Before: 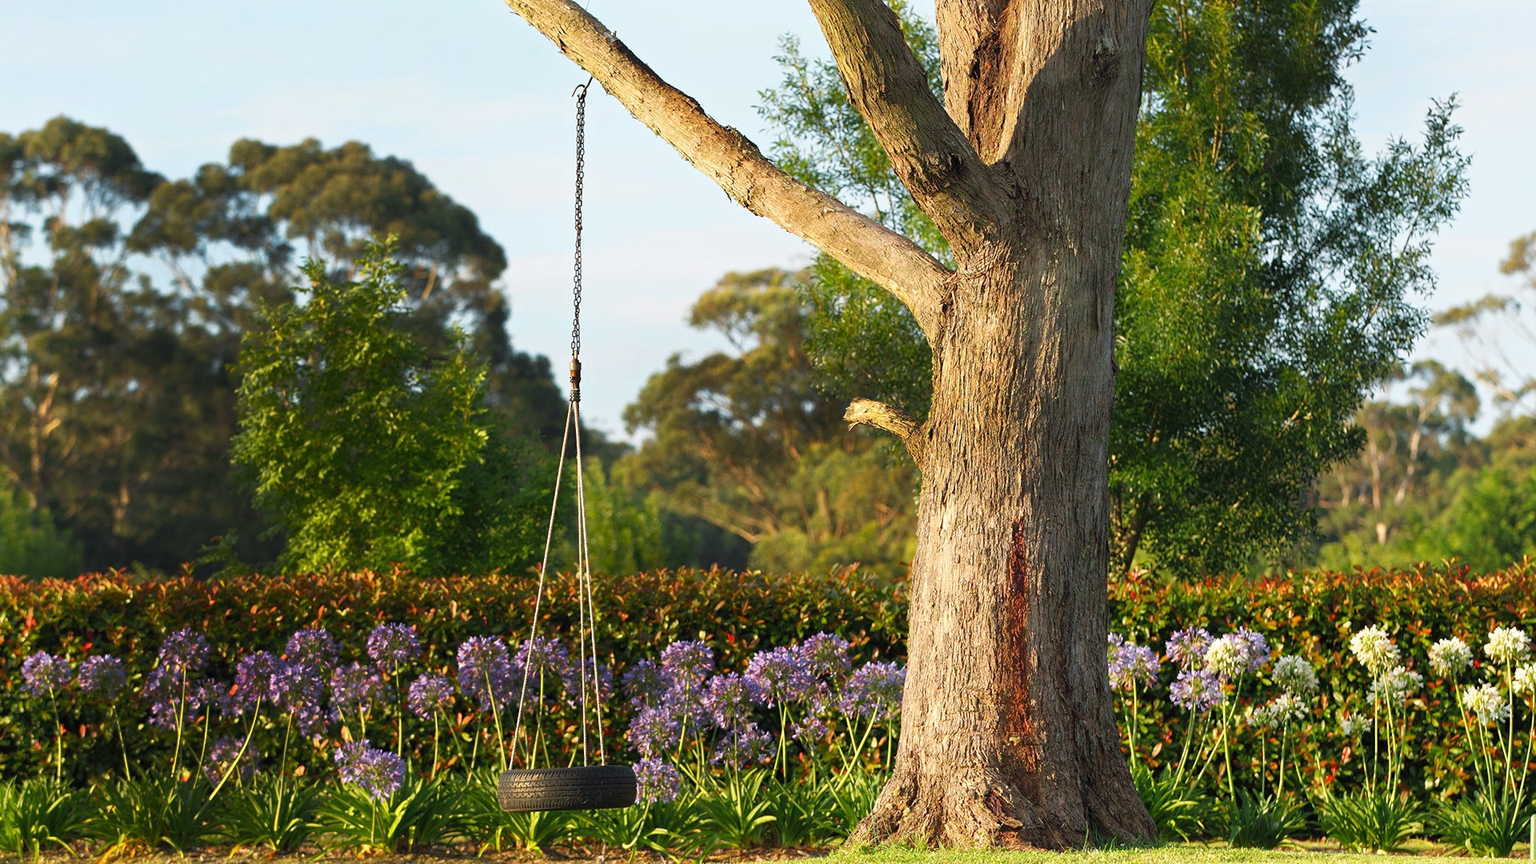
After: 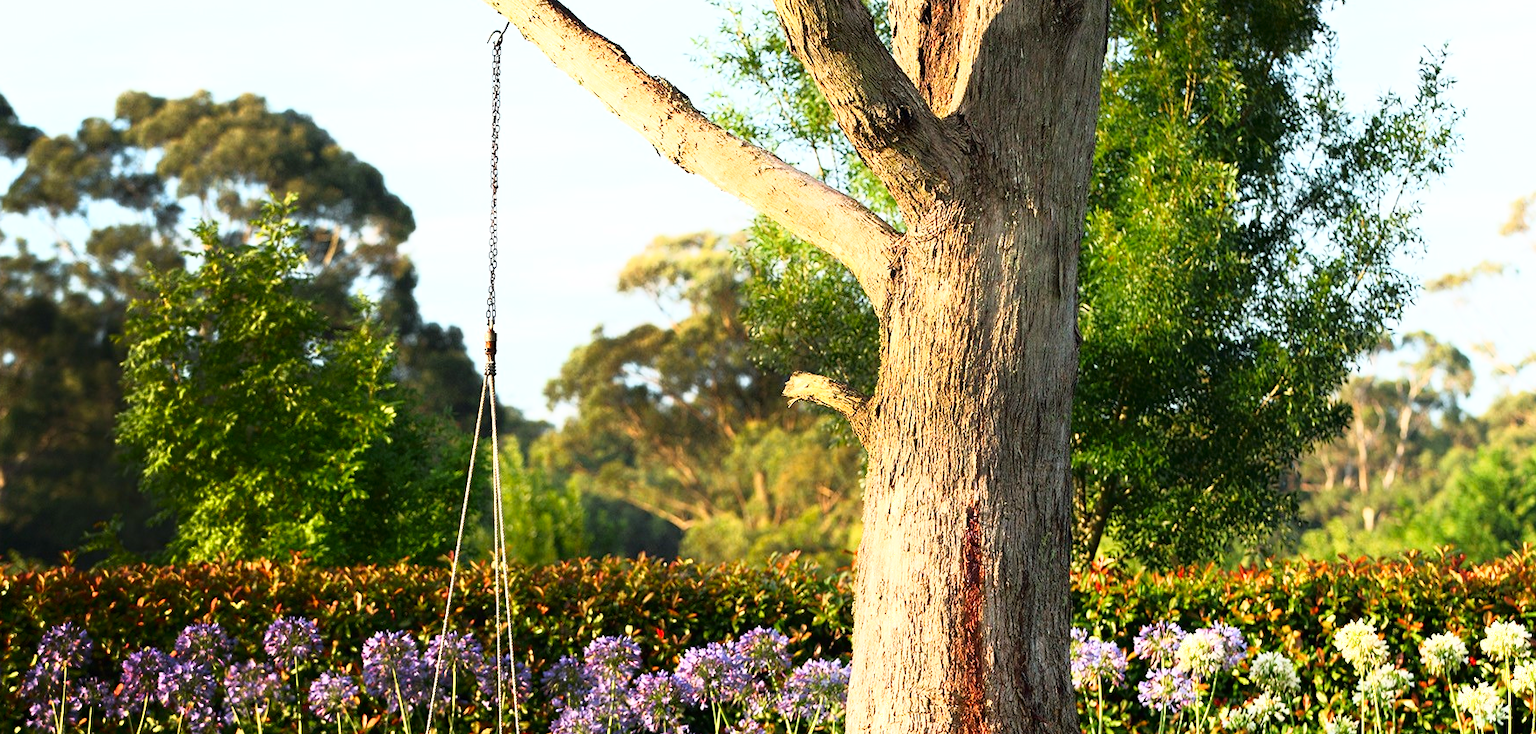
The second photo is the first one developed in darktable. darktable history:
crop: left 8.131%, top 6.58%, bottom 15.354%
contrast brightness saturation: contrast 0.204, brightness 0.164, saturation 0.218
shadows and highlights: shadows -63.4, white point adjustment -5.25, highlights 59.71
tone equalizer: -8 EV -0.416 EV, -7 EV -0.398 EV, -6 EV -0.336 EV, -5 EV -0.244 EV, -3 EV 0.242 EV, -2 EV 0.343 EV, -1 EV 0.402 EV, +0 EV 0.42 EV
